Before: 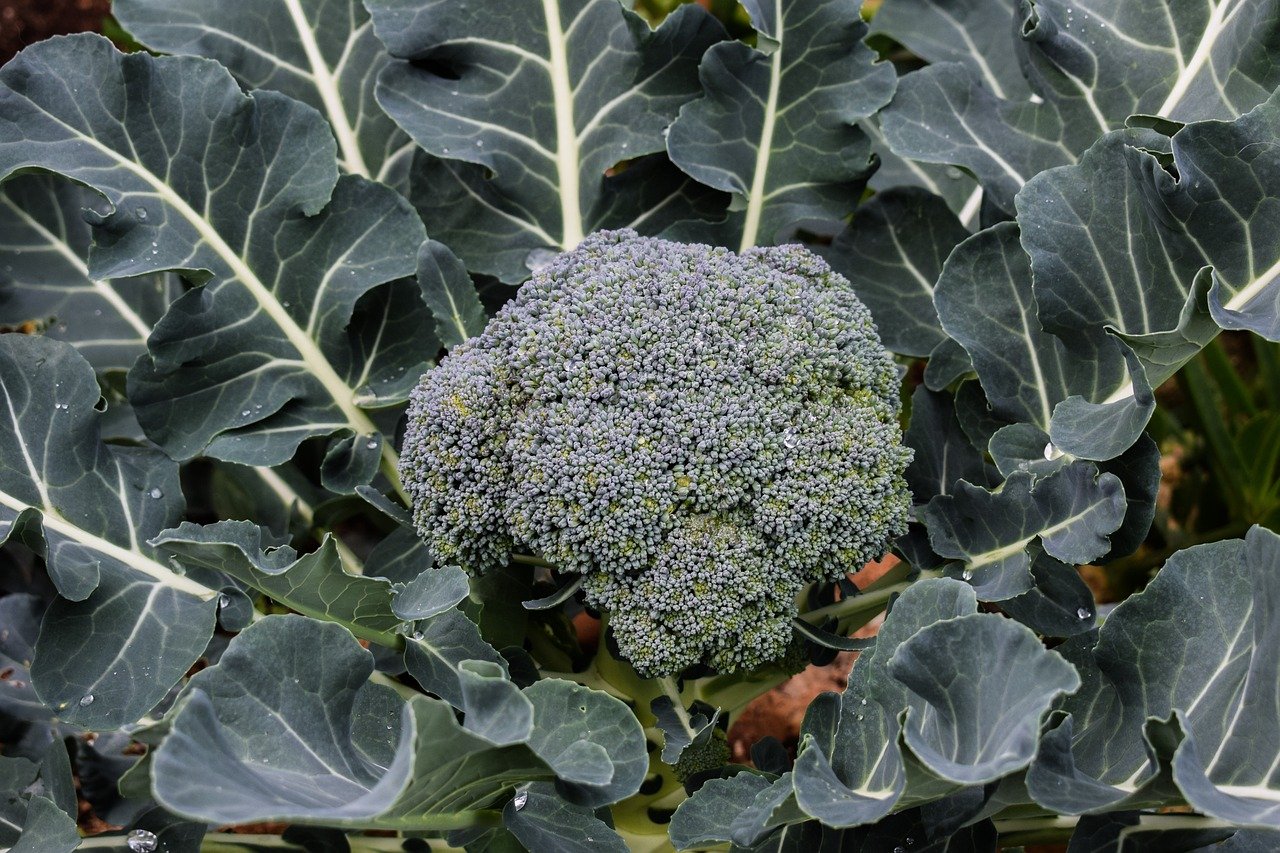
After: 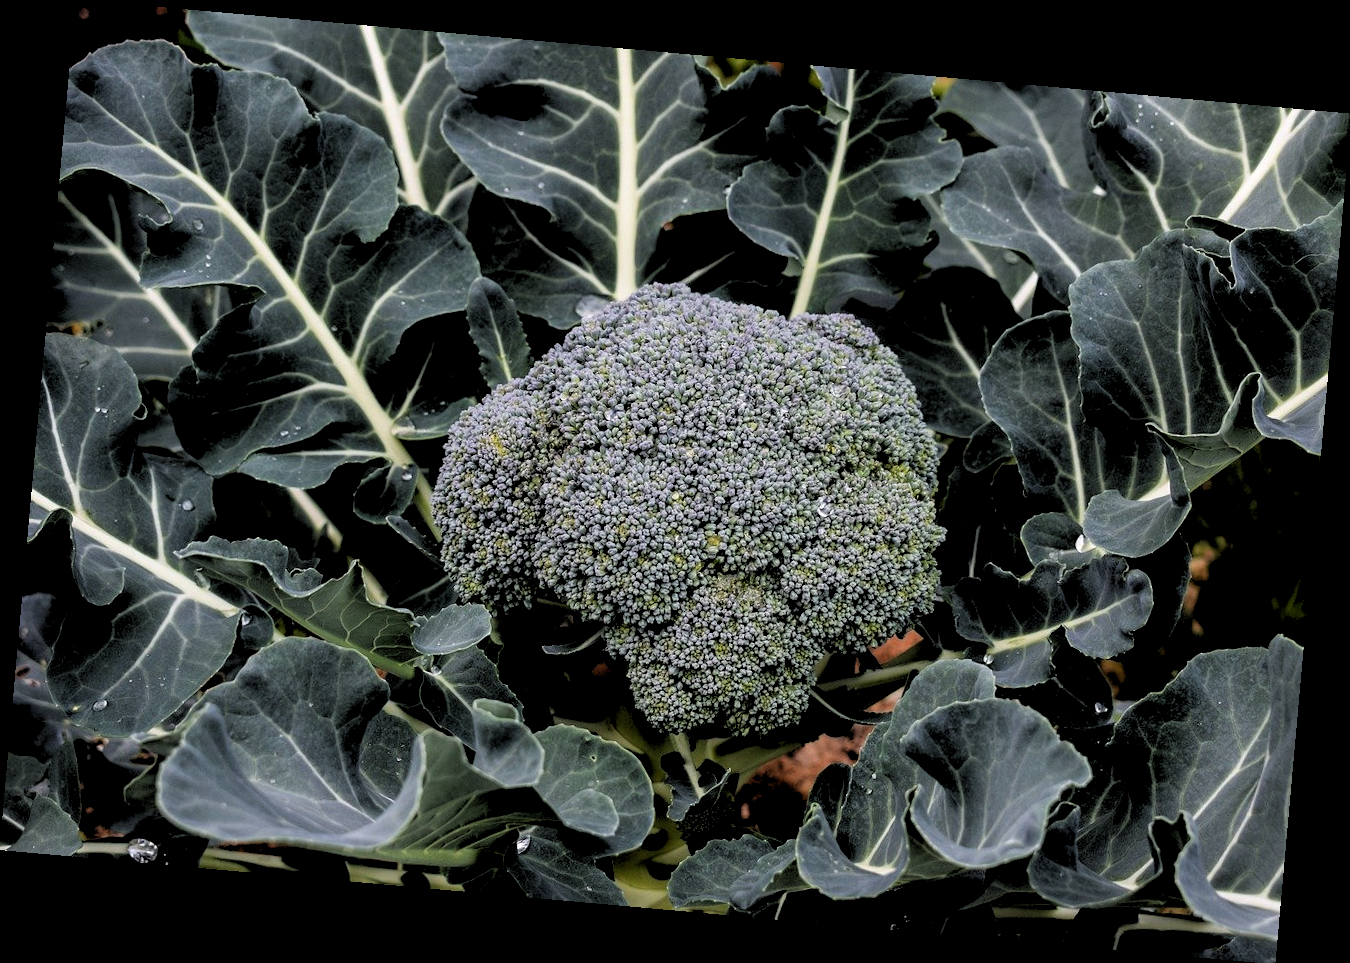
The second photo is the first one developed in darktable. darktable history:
rotate and perspective: rotation 5.12°, automatic cropping off
rgb levels: levels [[0.034, 0.472, 0.904], [0, 0.5, 1], [0, 0.5, 1]]
